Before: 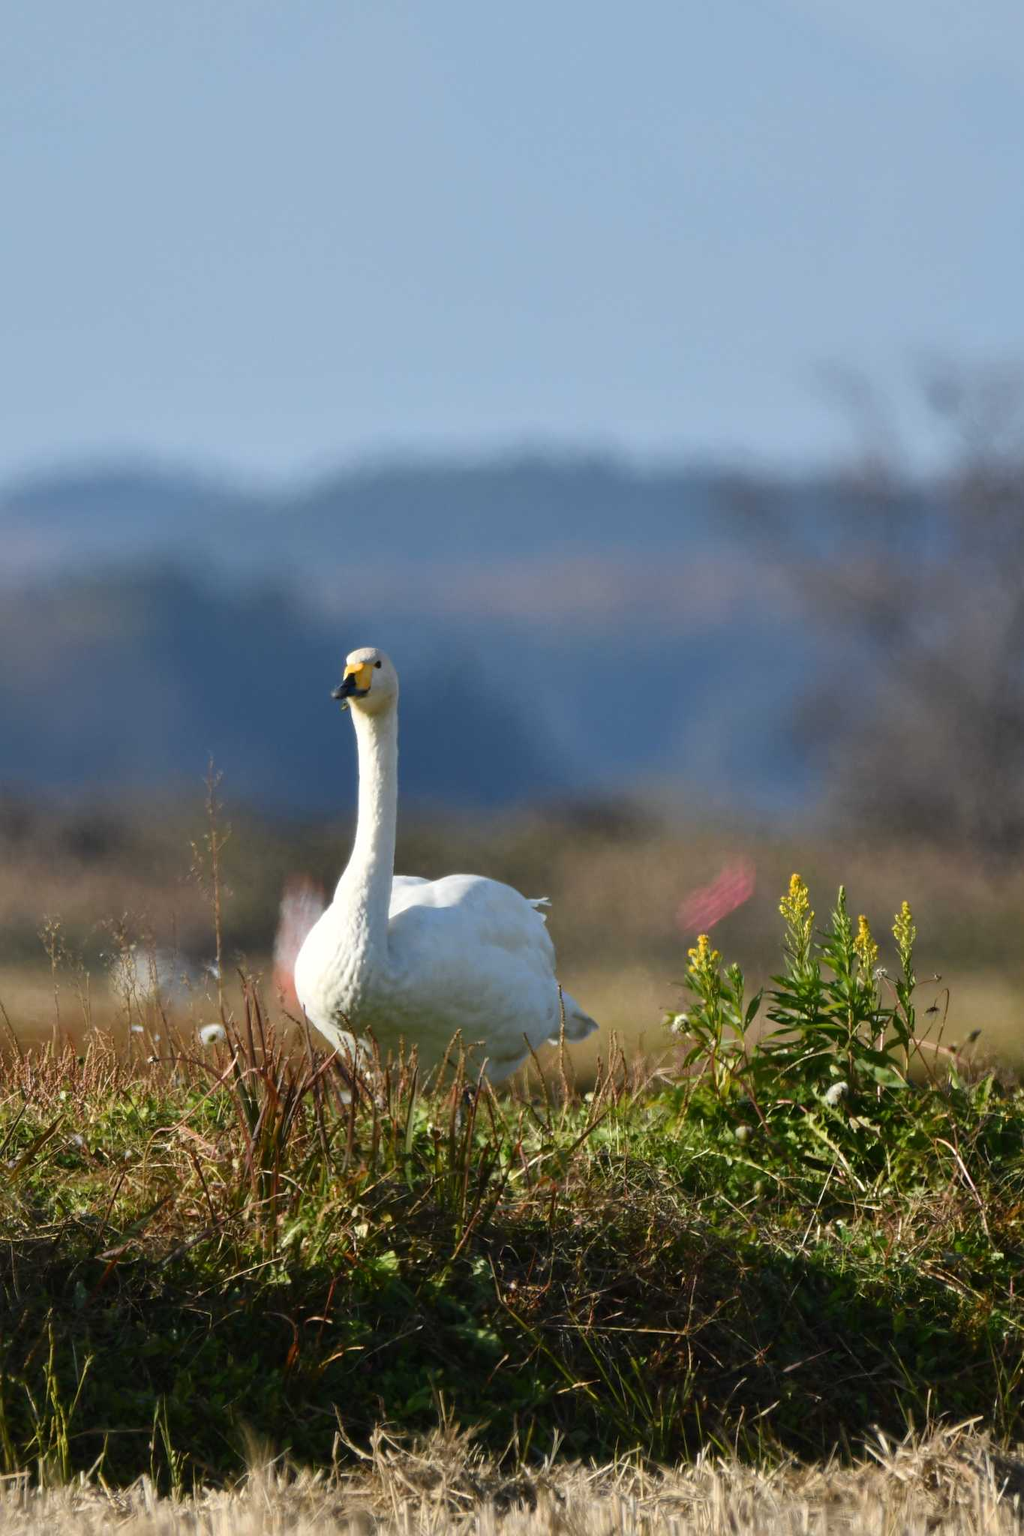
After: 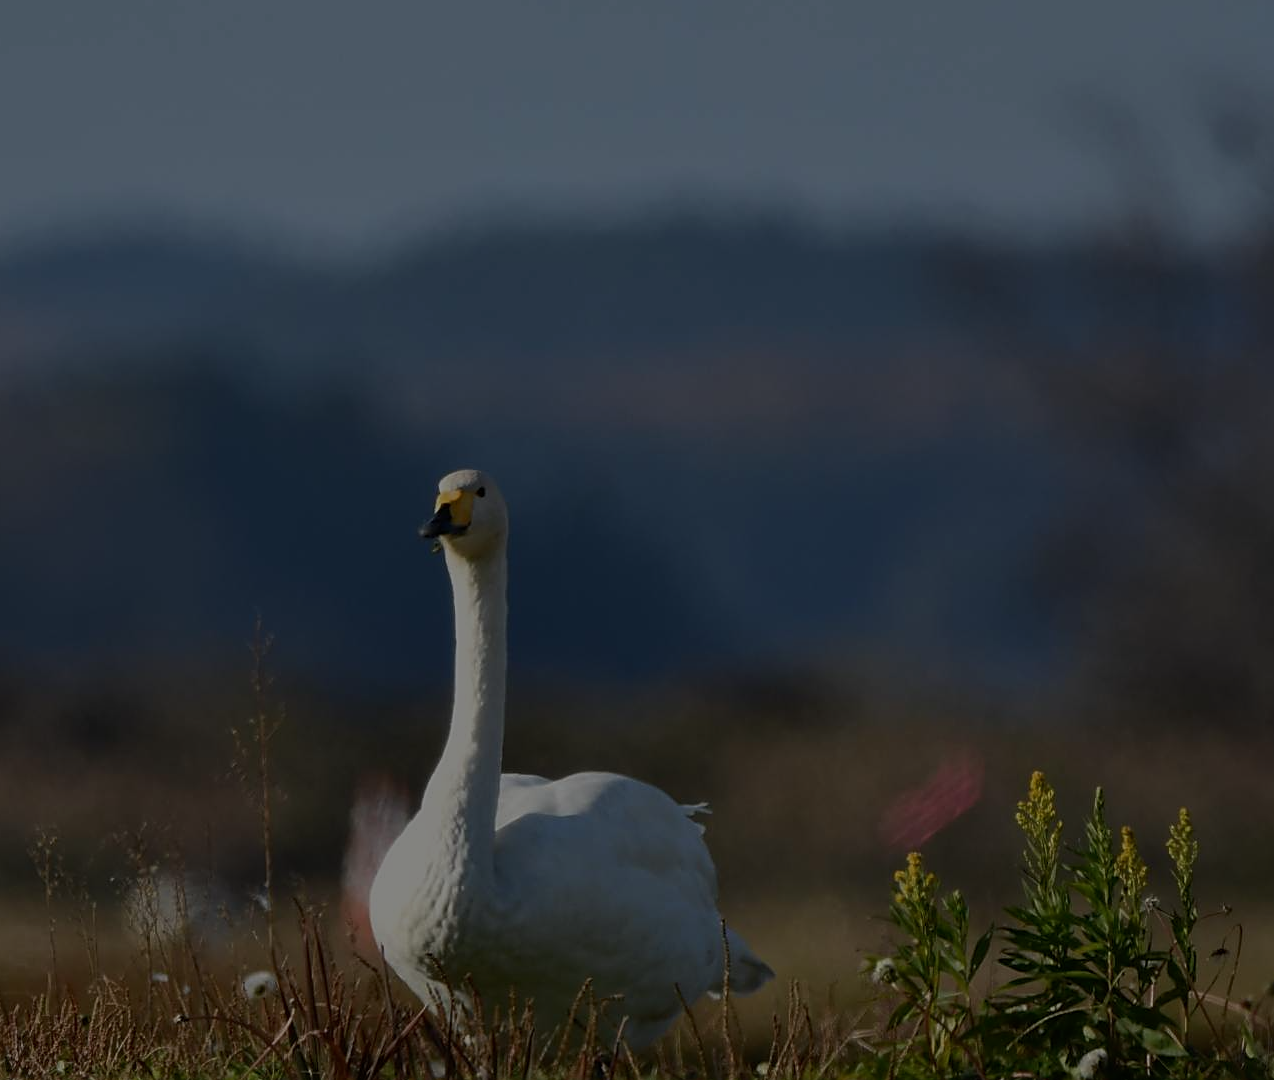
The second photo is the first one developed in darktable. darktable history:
sharpen: amount 0.497
contrast brightness saturation: contrast 0.148, brightness 0.046
crop: left 1.752%, top 19.274%, right 4.886%, bottom 27.975%
exposure: exposure -2.343 EV, compensate highlight preservation false
